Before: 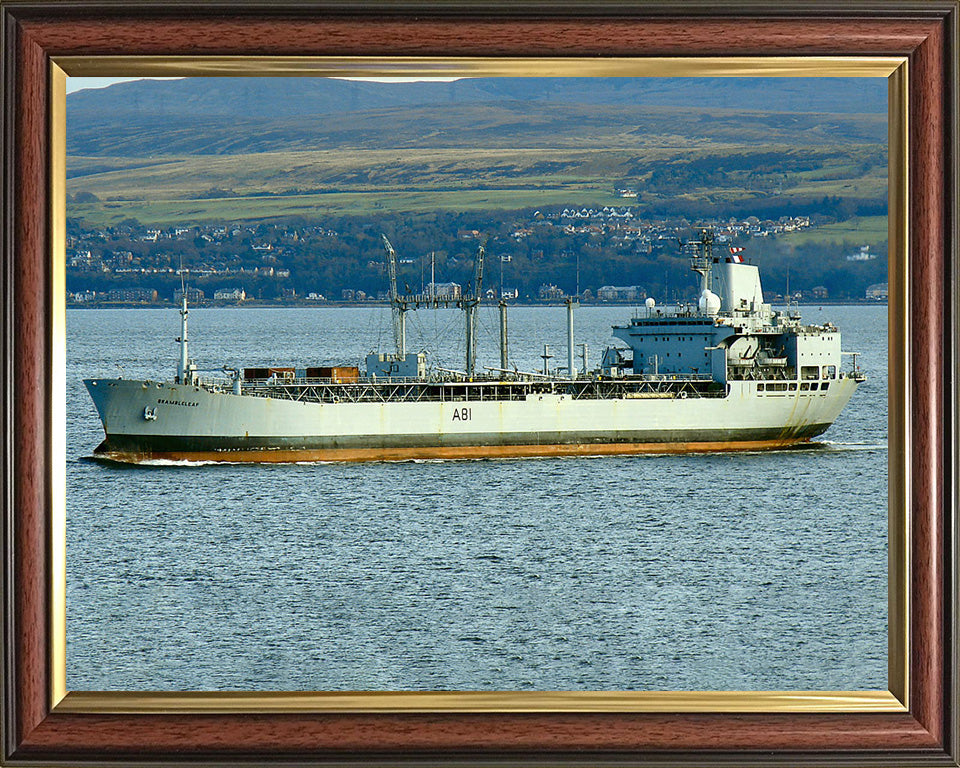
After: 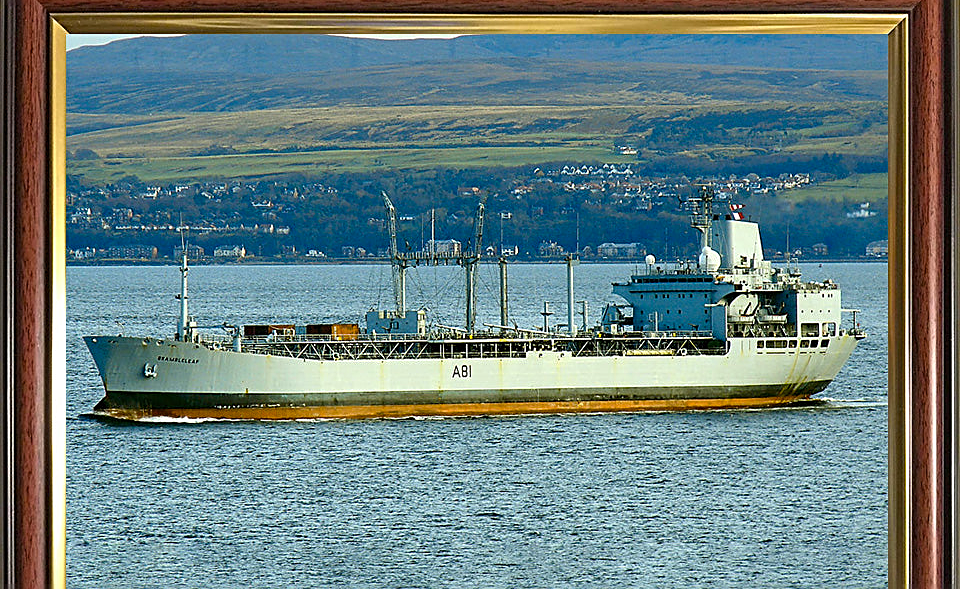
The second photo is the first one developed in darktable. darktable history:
sharpen: amount 0.55
color balance rgb: perceptual saturation grading › global saturation 20%, global vibrance 10%
crop: top 5.667%, bottom 17.637%
